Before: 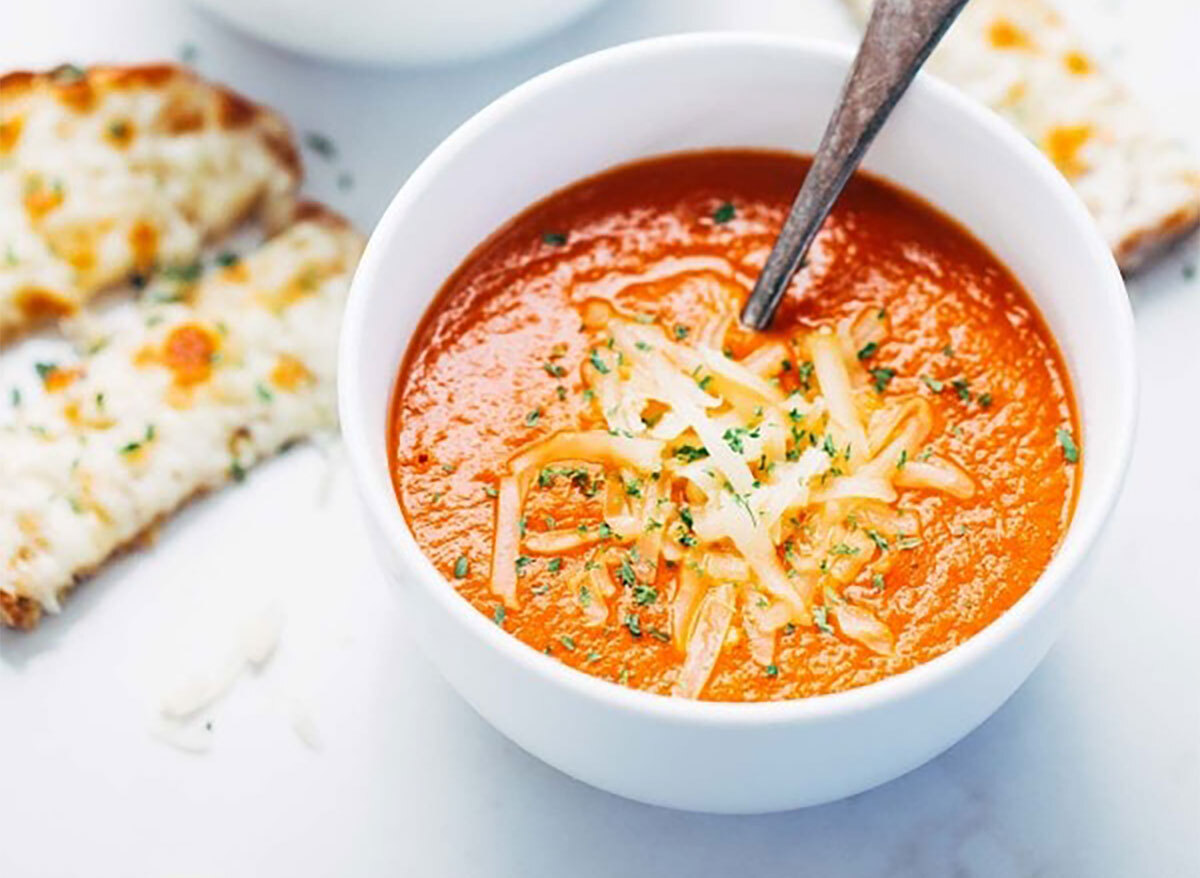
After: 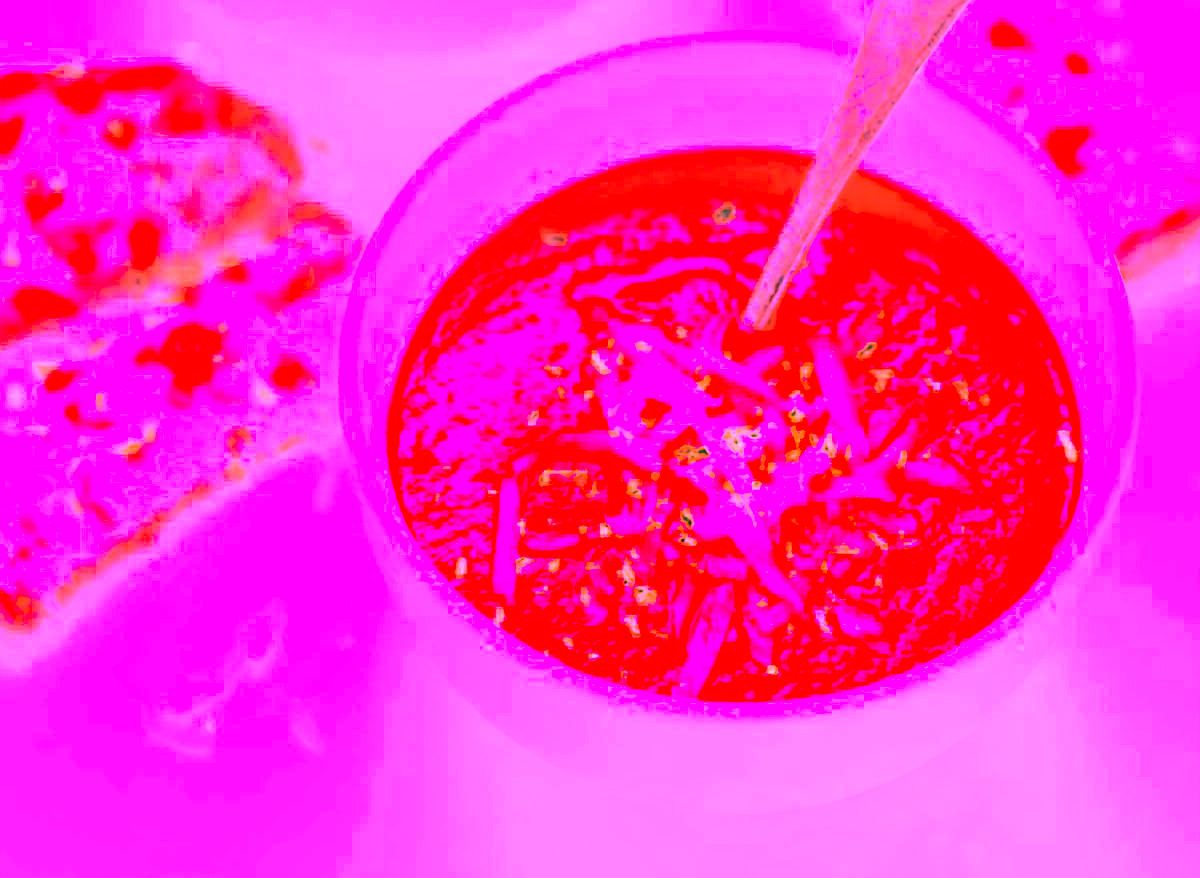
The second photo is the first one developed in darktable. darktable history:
contrast brightness saturation: brightness 0.13
white balance: red 4.26, blue 1.802
